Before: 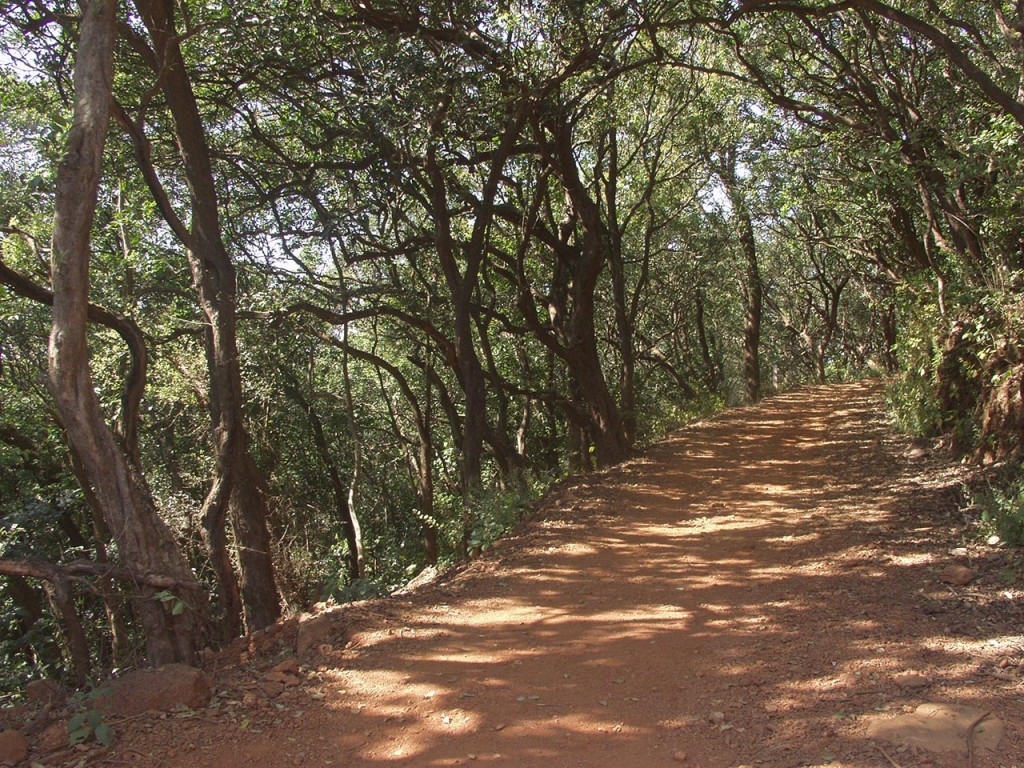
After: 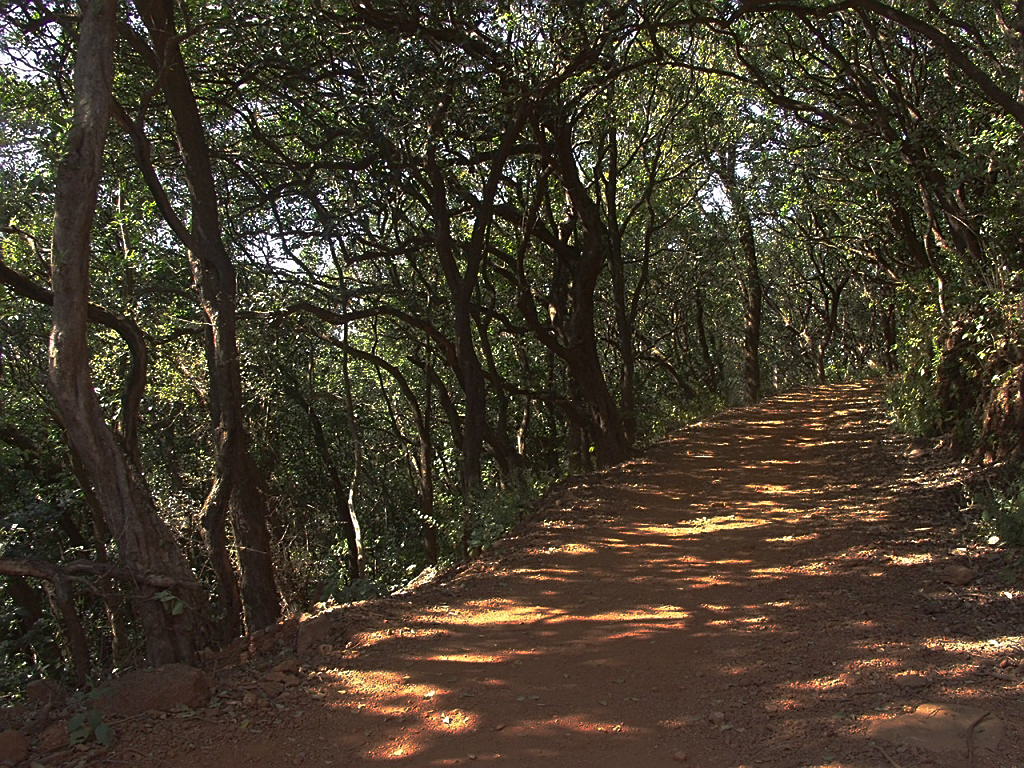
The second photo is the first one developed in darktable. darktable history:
base curve: curves: ch0 [(0, 0) (0.564, 0.291) (0.802, 0.731) (1, 1)], preserve colors none
sharpen: on, module defaults
